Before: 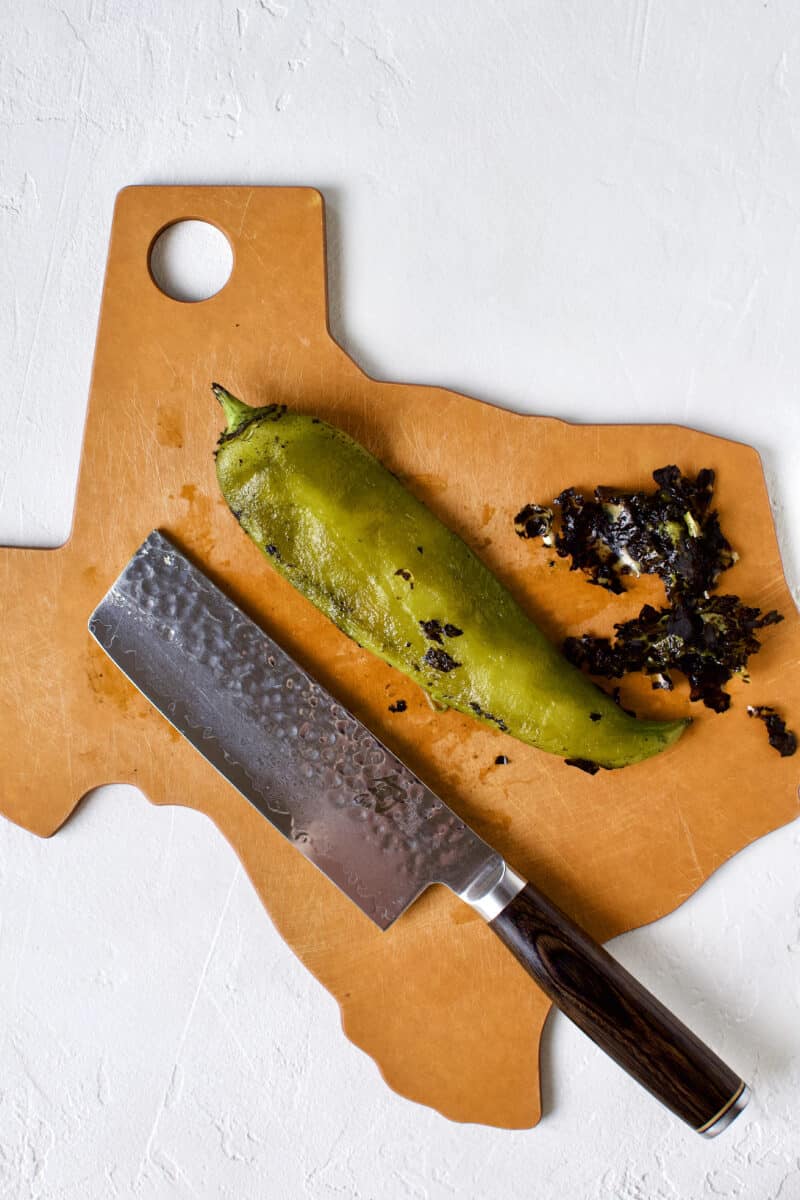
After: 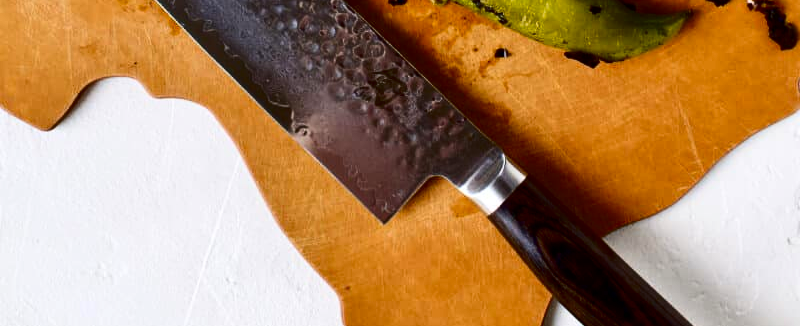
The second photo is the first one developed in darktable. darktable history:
contrast brightness saturation: contrast 0.225, brightness -0.186, saturation 0.236
crop and rotate: top 58.95%, bottom 13.883%
